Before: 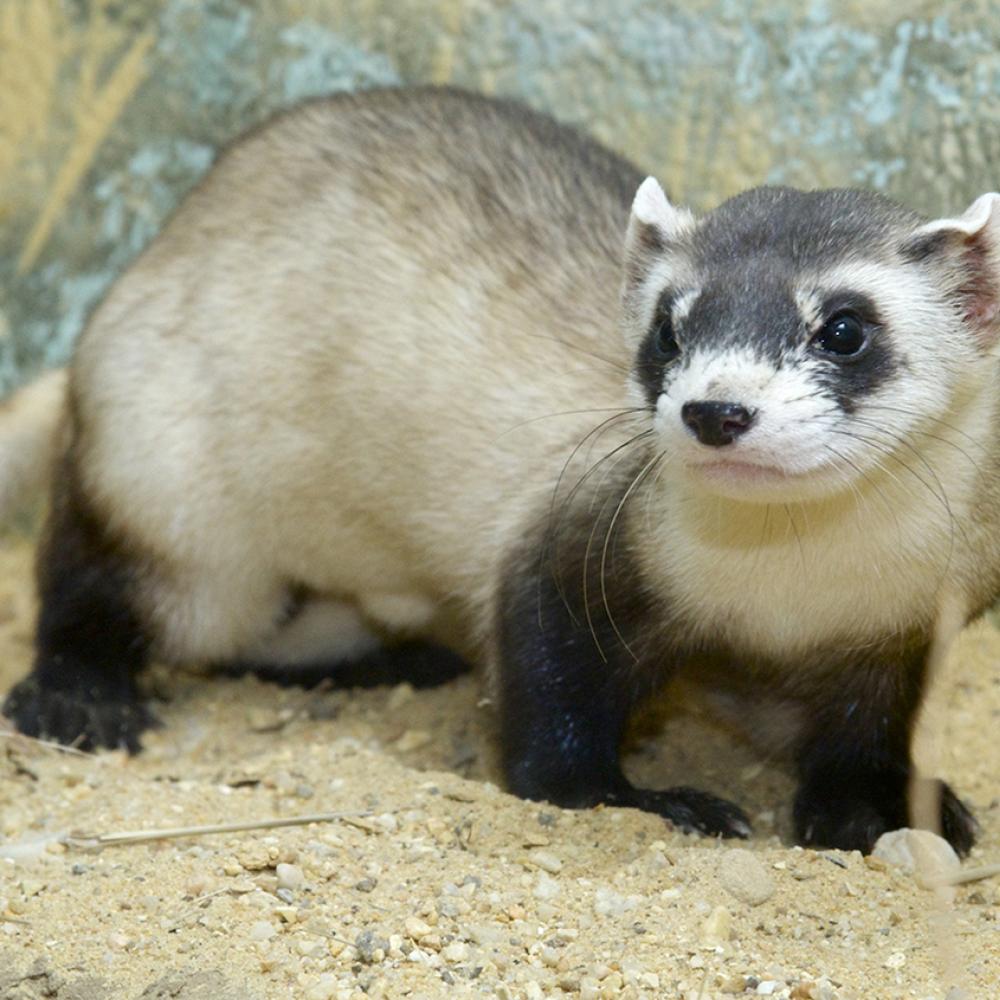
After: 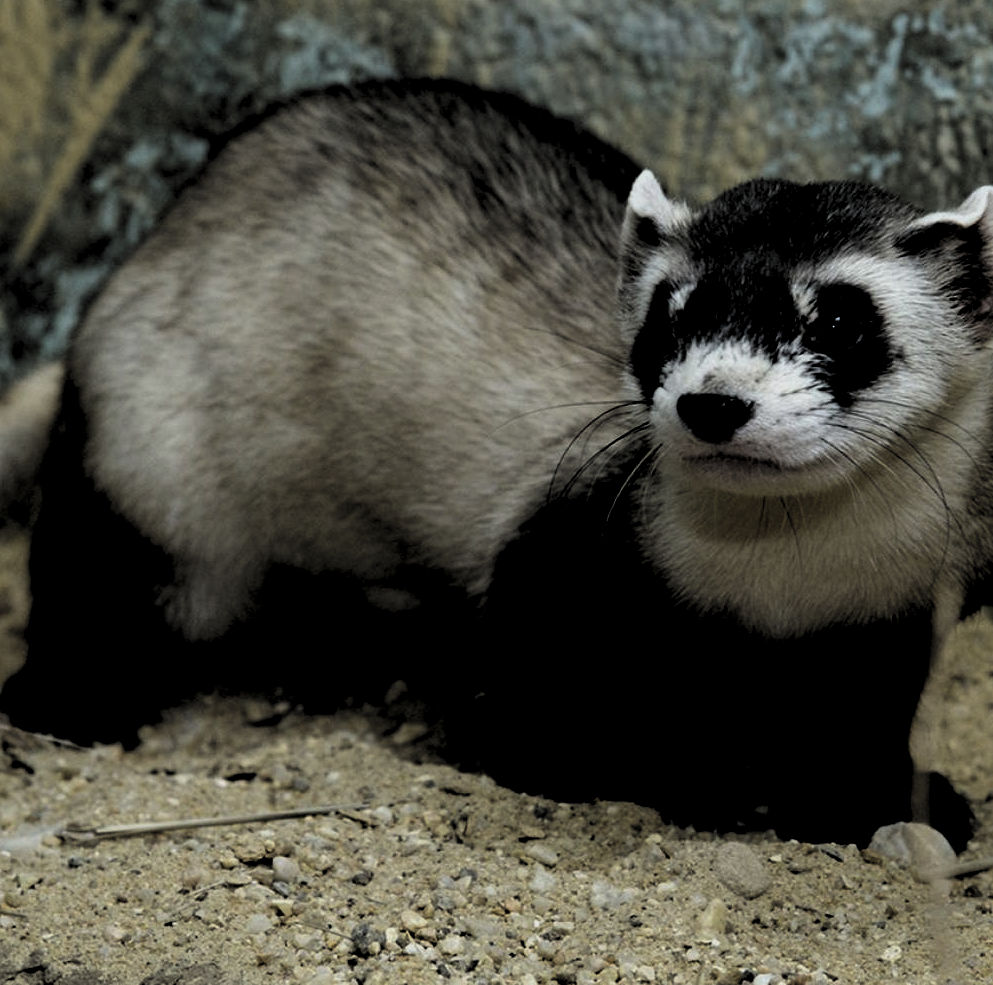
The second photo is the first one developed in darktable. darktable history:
crop: left 0.426%, top 0.718%, right 0.192%, bottom 0.708%
levels: levels [0.514, 0.759, 1]
contrast brightness saturation: contrast -0.101, brightness 0.043, saturation 0.08
